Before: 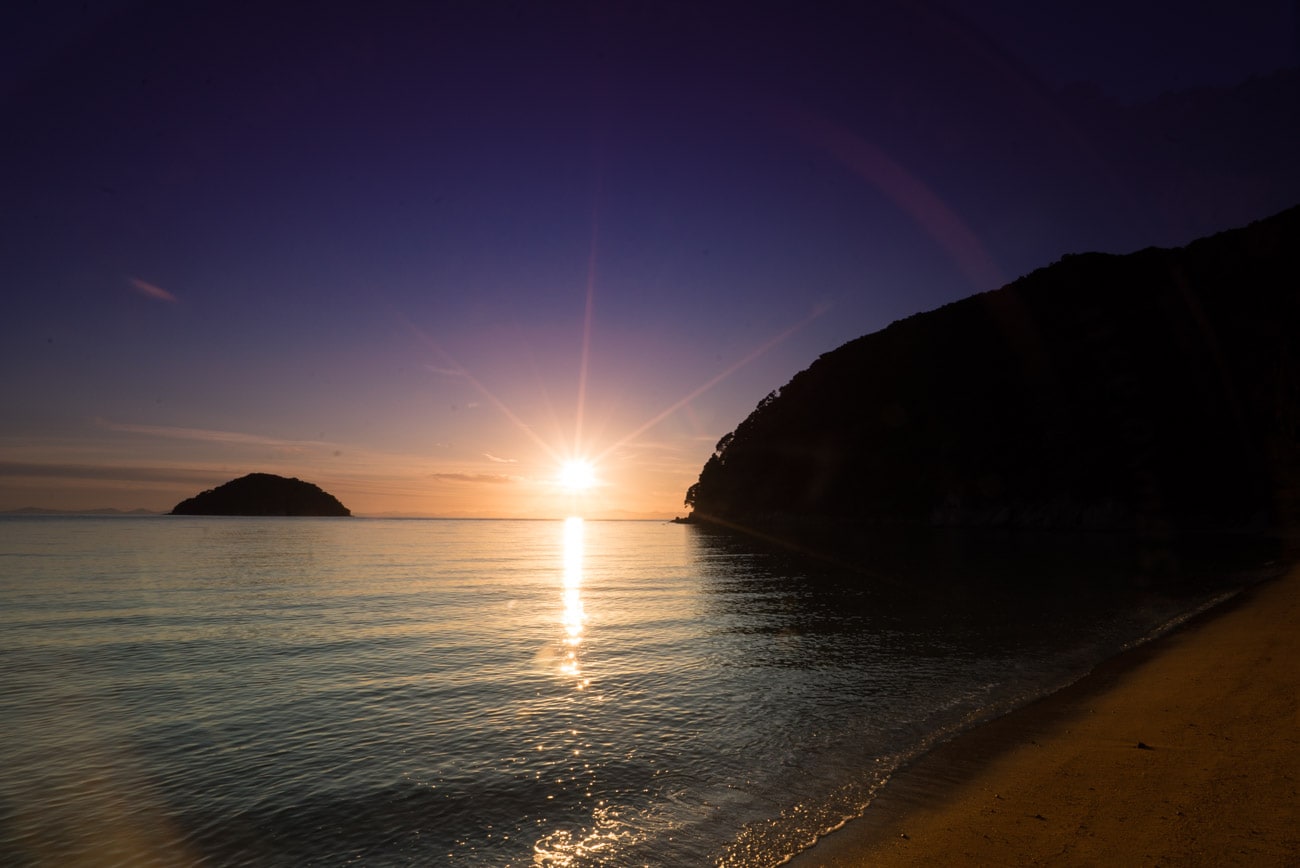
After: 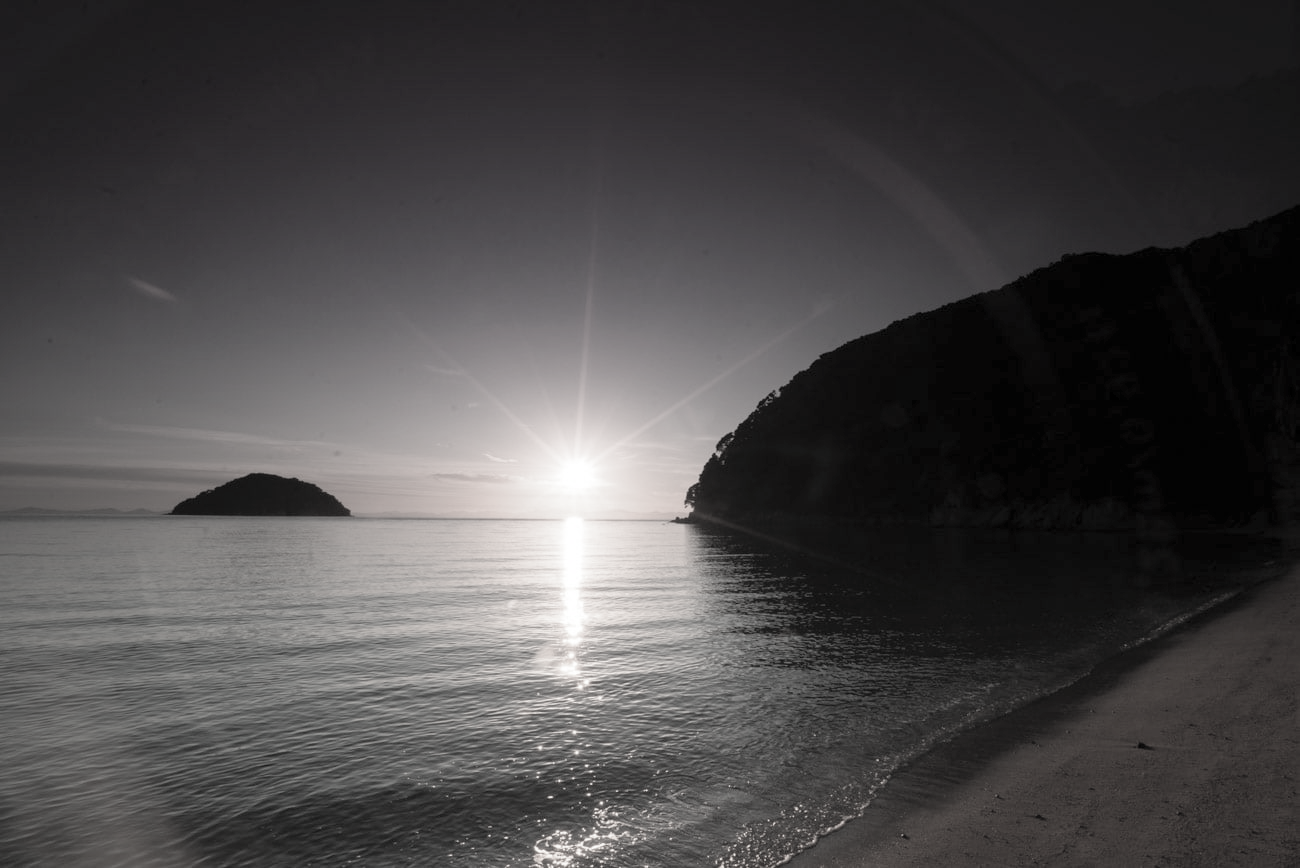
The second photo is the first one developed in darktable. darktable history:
contrast brightness saturation: brightness 0.18, saturation -0.5
color contrast: green-magenta contrast 0.3, blue-yellow contrast 0.15
